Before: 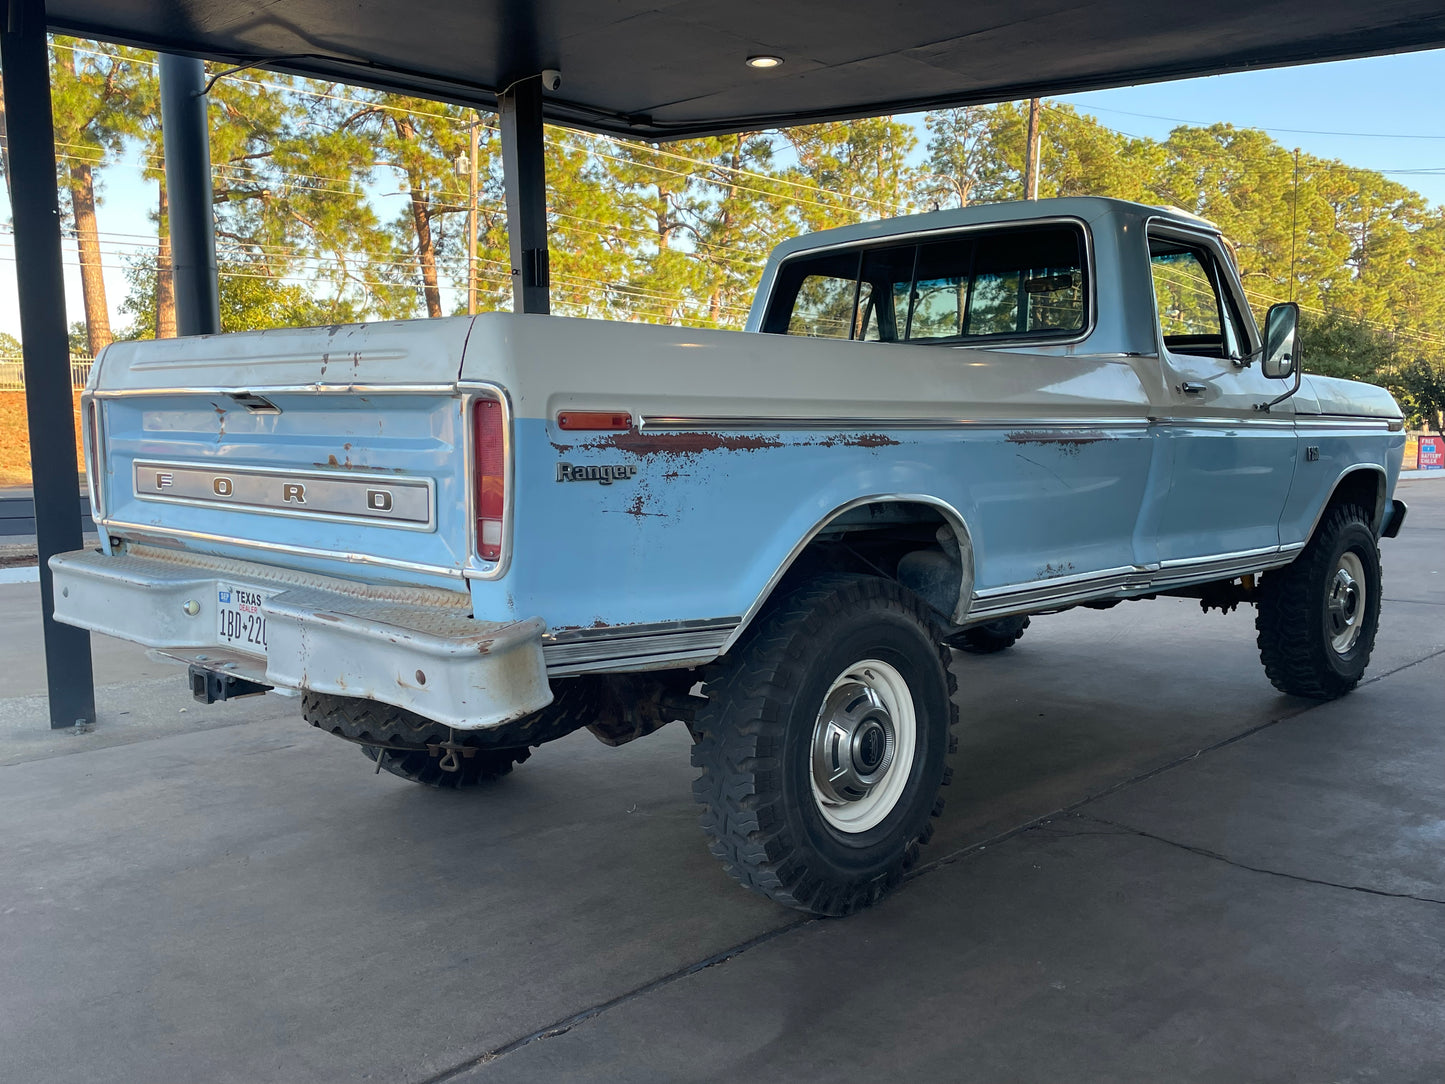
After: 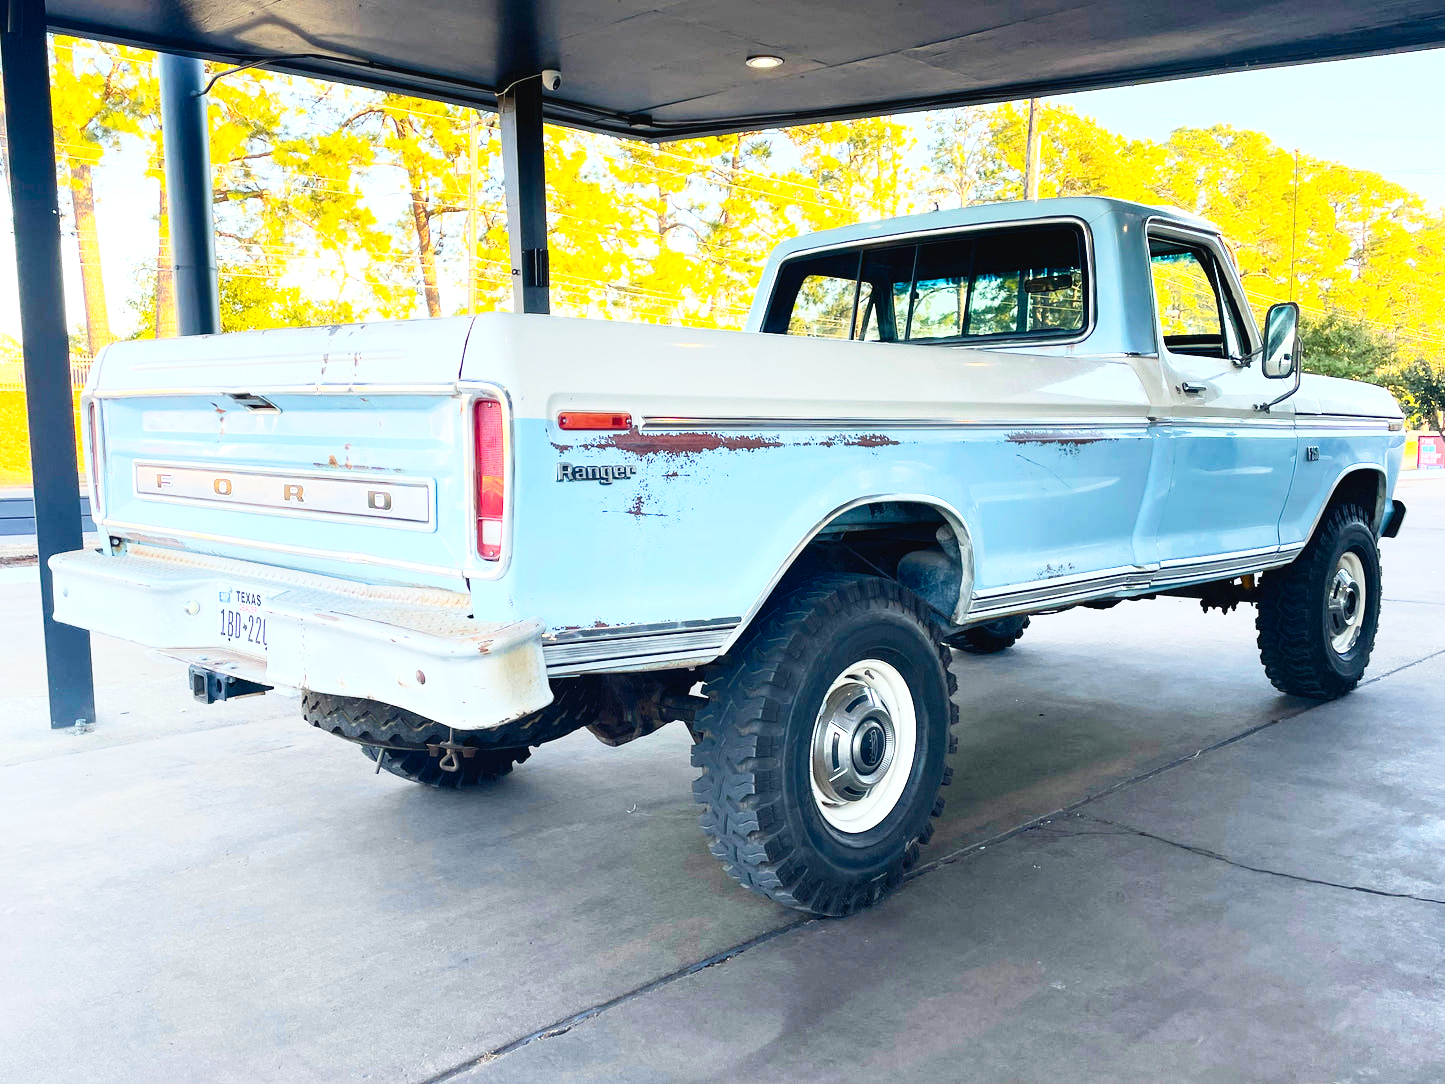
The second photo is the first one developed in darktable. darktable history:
exposure: black level correction 0, exposure 0.936 EV, compensate highlight preservation false
tone curve: curves: ch0 [(0, 0.024) (0.049, 0.038) (0.176, 0.162) (0.311, 0.337) (0.416, 0.471) (0.565, 0.658) (0.817, 0.911) (1, 1)]; ch1 [(0, 0) (0.339, 0.358) (0.445, 0.439) (0.476, 0.47) (0.504, 0.504) (0.53, 0.511) (0.557, 0.558) (0.627, 0.664) (0.728, 0.786) (1, 1)]; ch2 [(0, 0) (0.327, 0.324) (0.417, 0.44) (0.46, 0.453) (0.502, 0.504) (0.526, 0.52) (0.549, 0.561) (0.619, 0.657) (0.76, 0.765) (1, 1)], preserve colors none
color balance rgb: perceptual saturation grading › global saturation 14.714%
contrast brightness saturation: contrast 0.202, brightness 0.162, saturation 0.216
